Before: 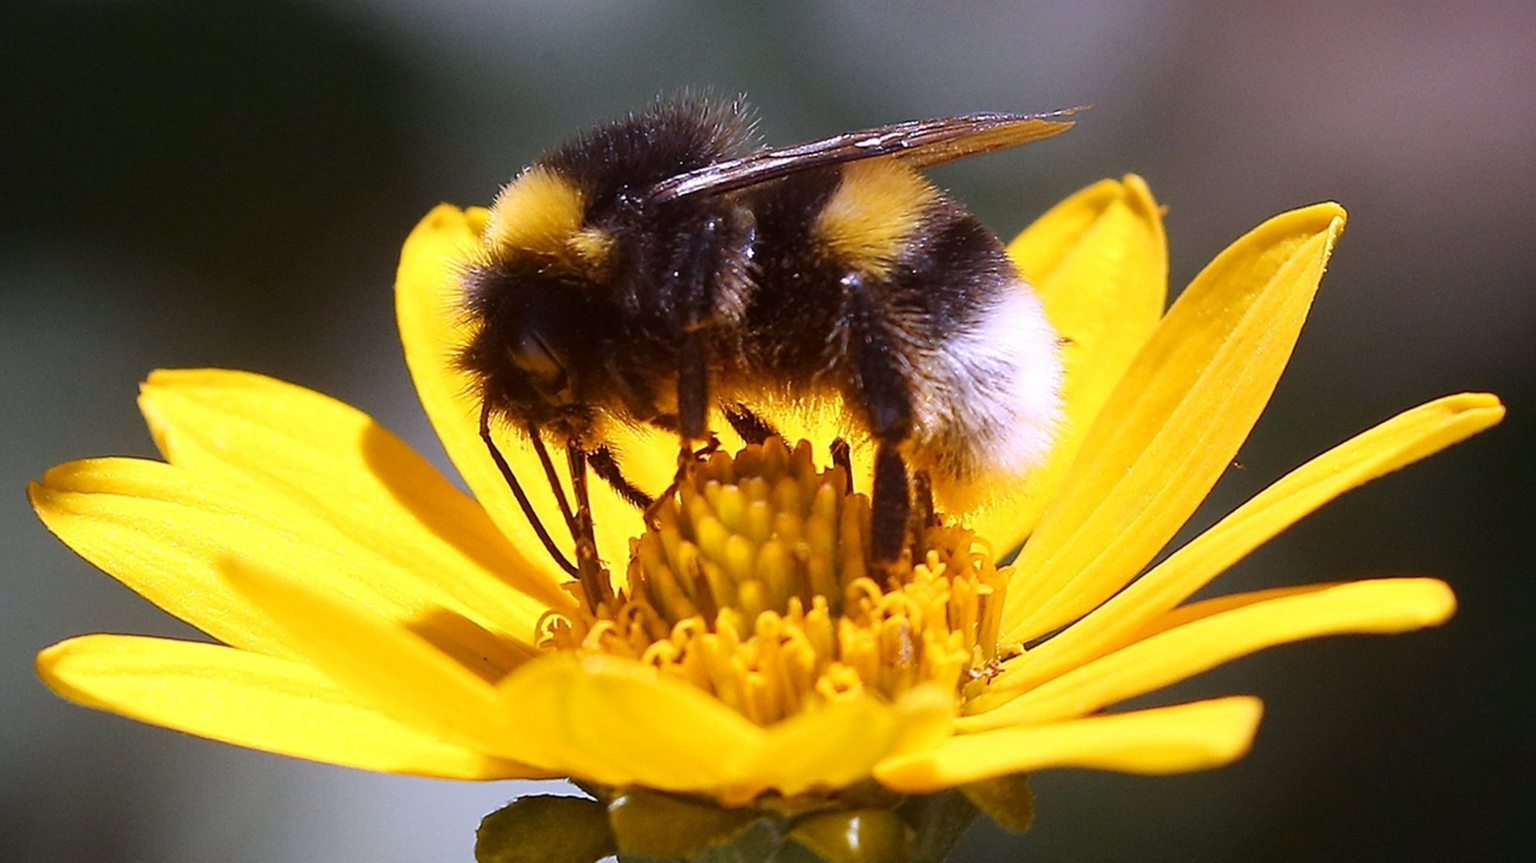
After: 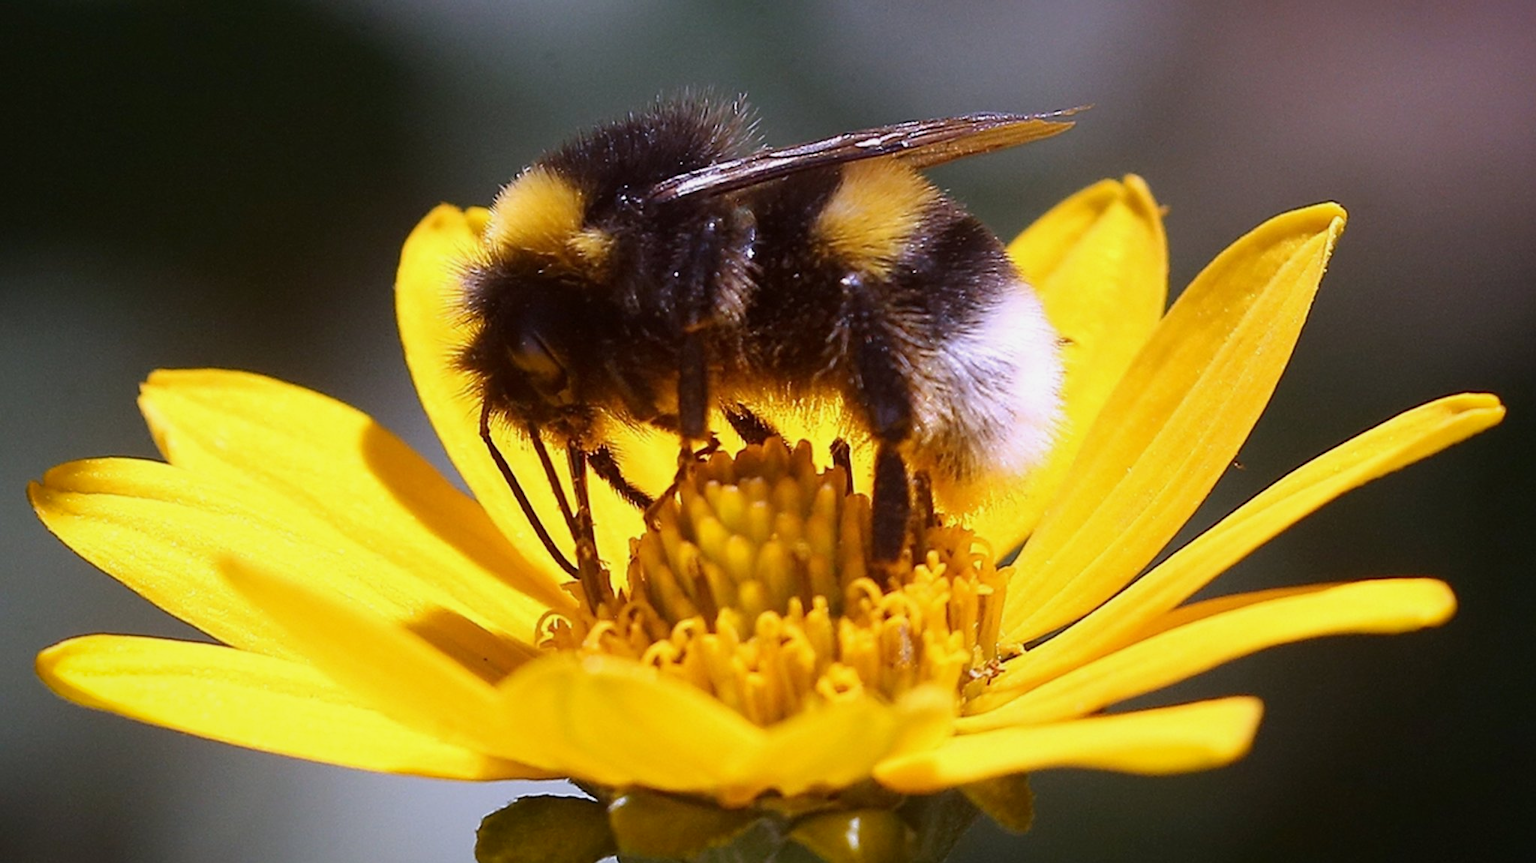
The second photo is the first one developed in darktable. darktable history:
exposure: exposure -0.145 EV, compensate highlight preservation false
vignetting: fall-off start 87.26%, brightness -0.237, saturation 0.151, automatic ratio true
